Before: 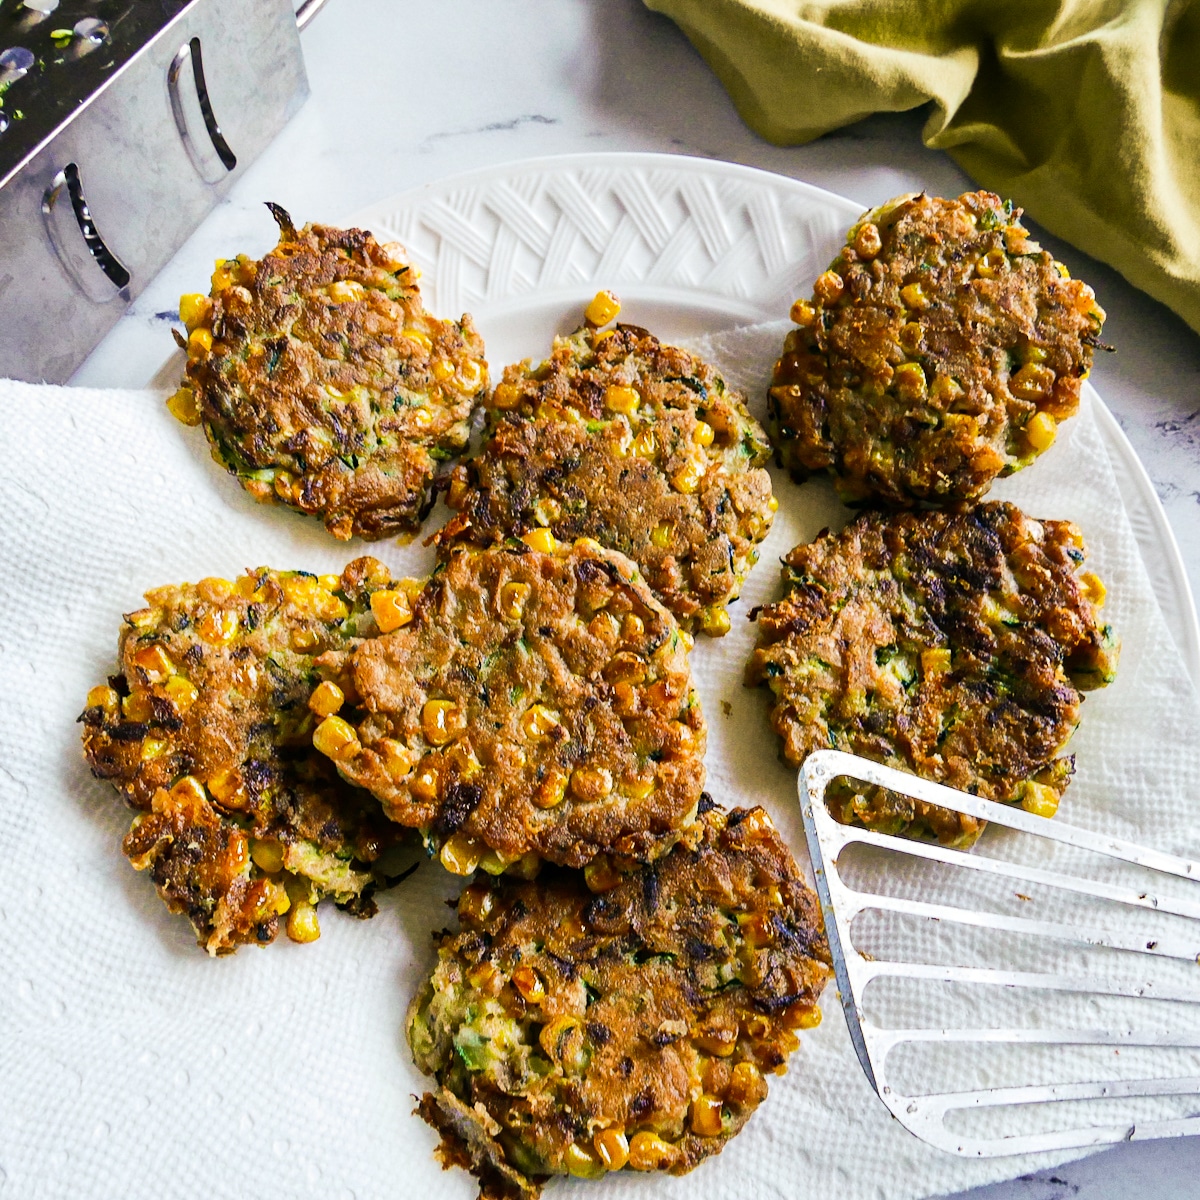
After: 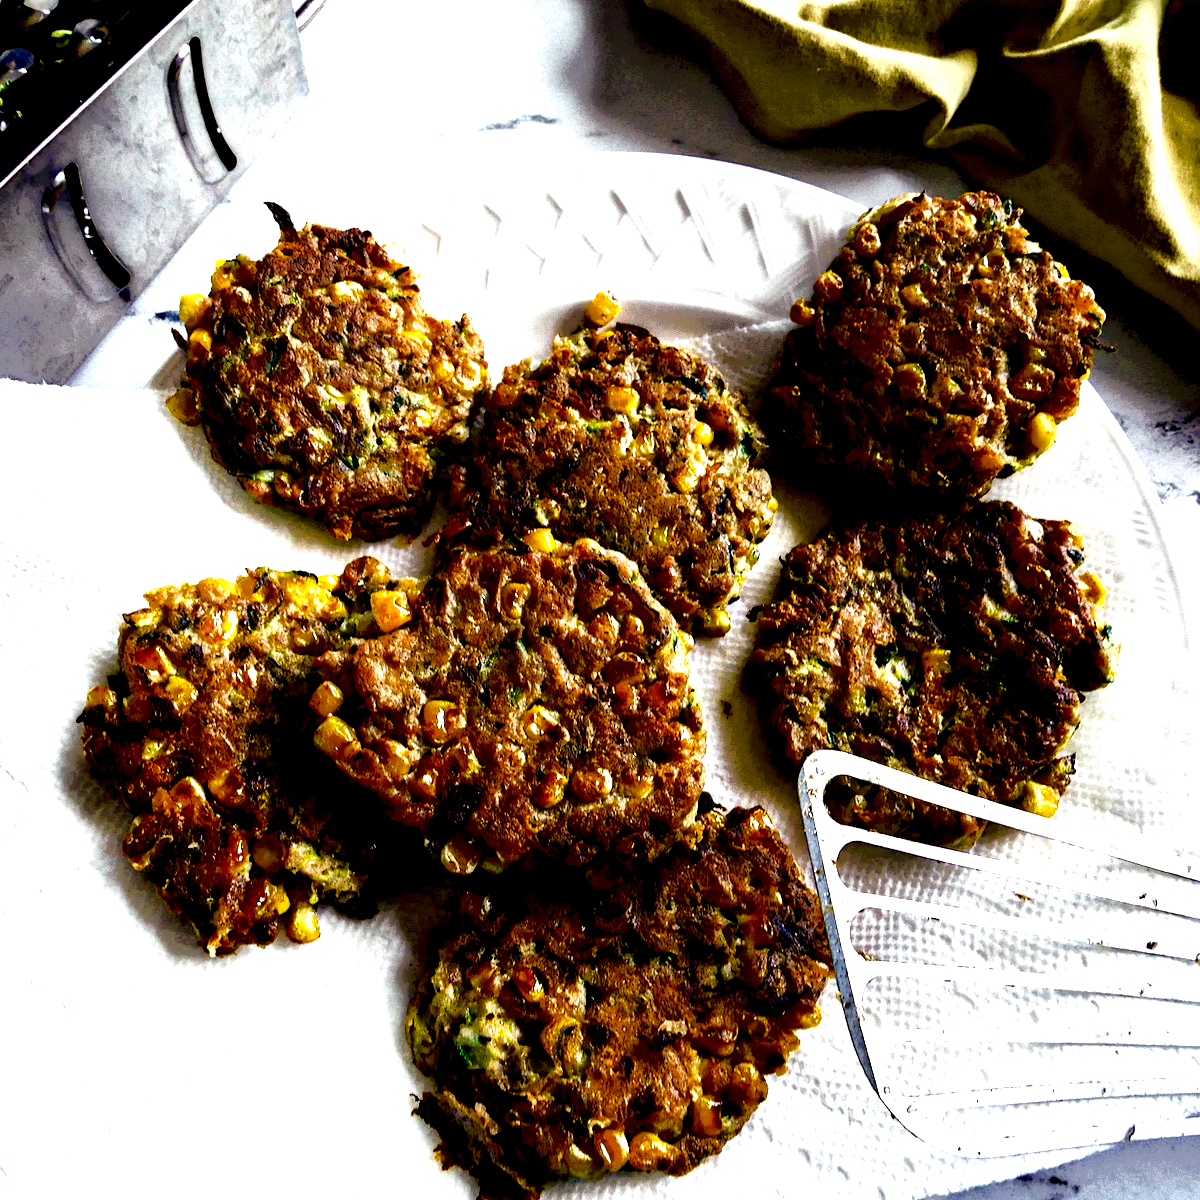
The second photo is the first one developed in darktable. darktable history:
base curve: curves: ch0 [(0, 0) (0.989, 0.992)], preserve colors none
local contrast: highlights 4%, shadows 215%, detail 164%, midtone range 0.004
exposure: black level correction 0, exposure 1.1 EV, compensate highlight preservation false
